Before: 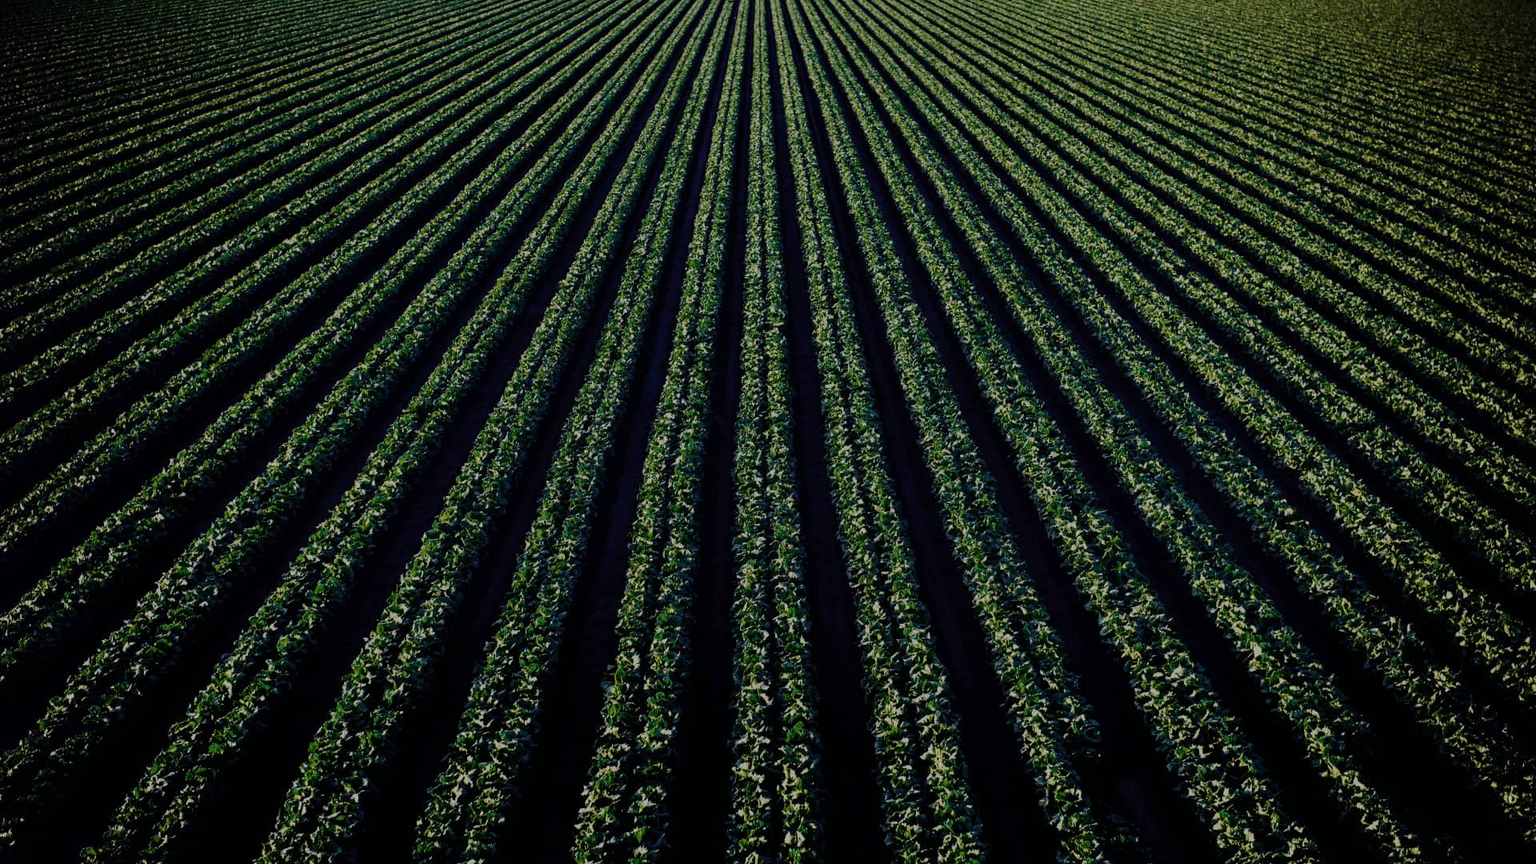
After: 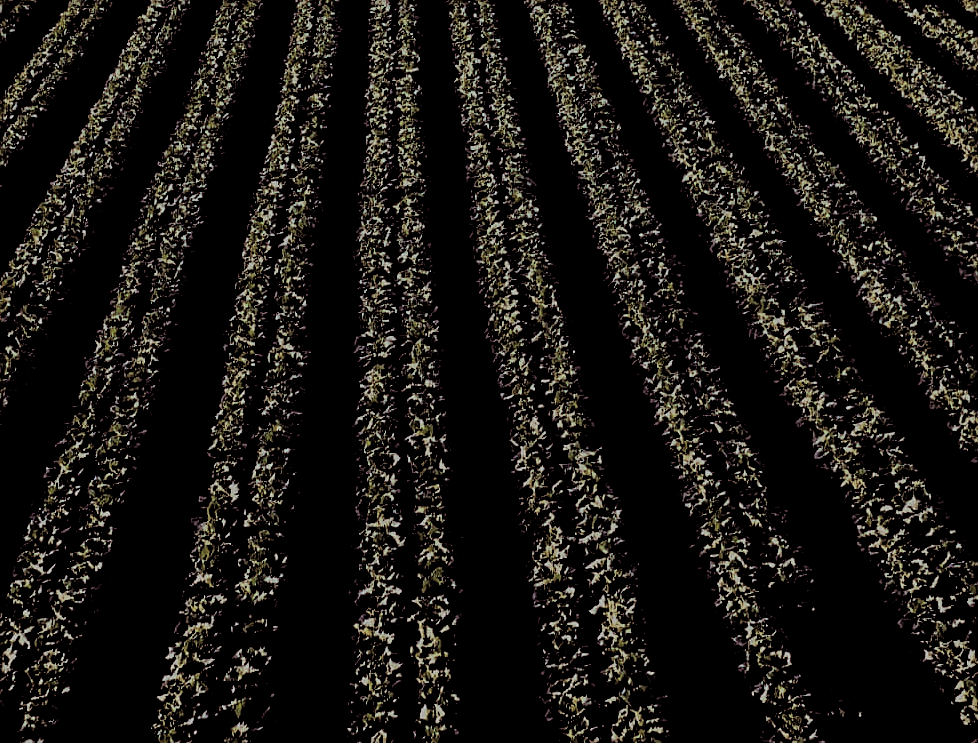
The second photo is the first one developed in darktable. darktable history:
sharpen: on, module defaults
local contrast: mode bilateral grid, contrast 20, coarseness 50, detail 120%, midtone range 0.2
crop and rotate: left 29.237%, top 31.152%, right 19.807%
filmic rgb: black relative exposure -4.38 EV, white relative exposure 4.56 EV, hardness 2.37, contrast 1.05
split-toning: highlights › hue 298.8°, highlights › saturation 0.73, compress 41.76%
levels: levels [0.031, 0.5, 0.969]
